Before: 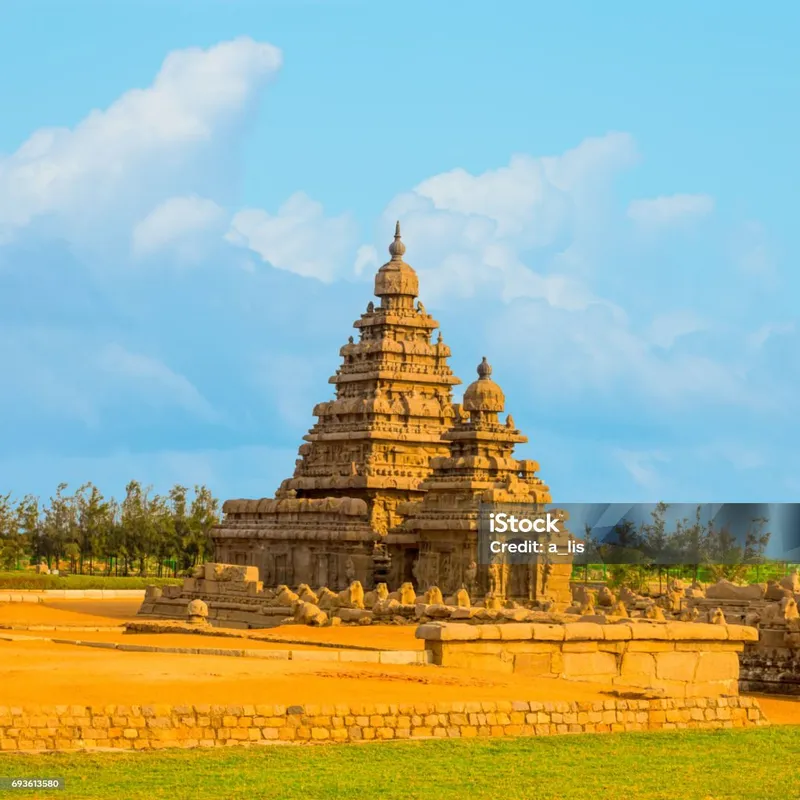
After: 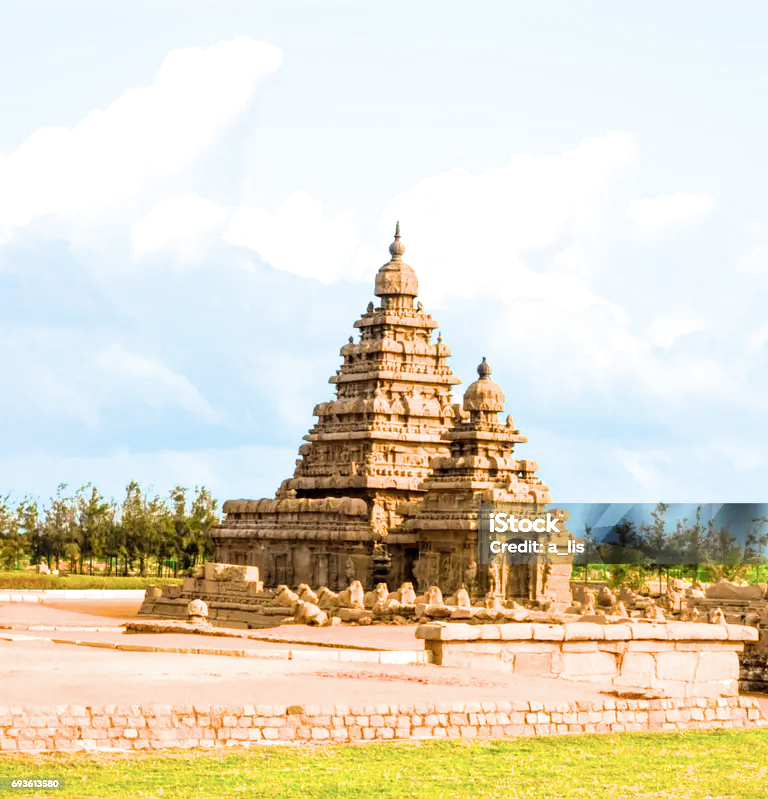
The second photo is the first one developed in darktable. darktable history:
shadows and highlights: shadows 24.96, highlights -25.44
filmic rgb: black relative exposure -6.45 EV, white relative exposure 2.42 EV, target white luminance 99.928%, hardness 5.29, latitude 0.478%, contrast 1.424, highlights saturation mix 2.76%
crop: right 3.954%, bottom 0.03%
exposure: black level correction 0, exposure 0.7 EV, compensate exposure bias true, compensate highlight preservation false
